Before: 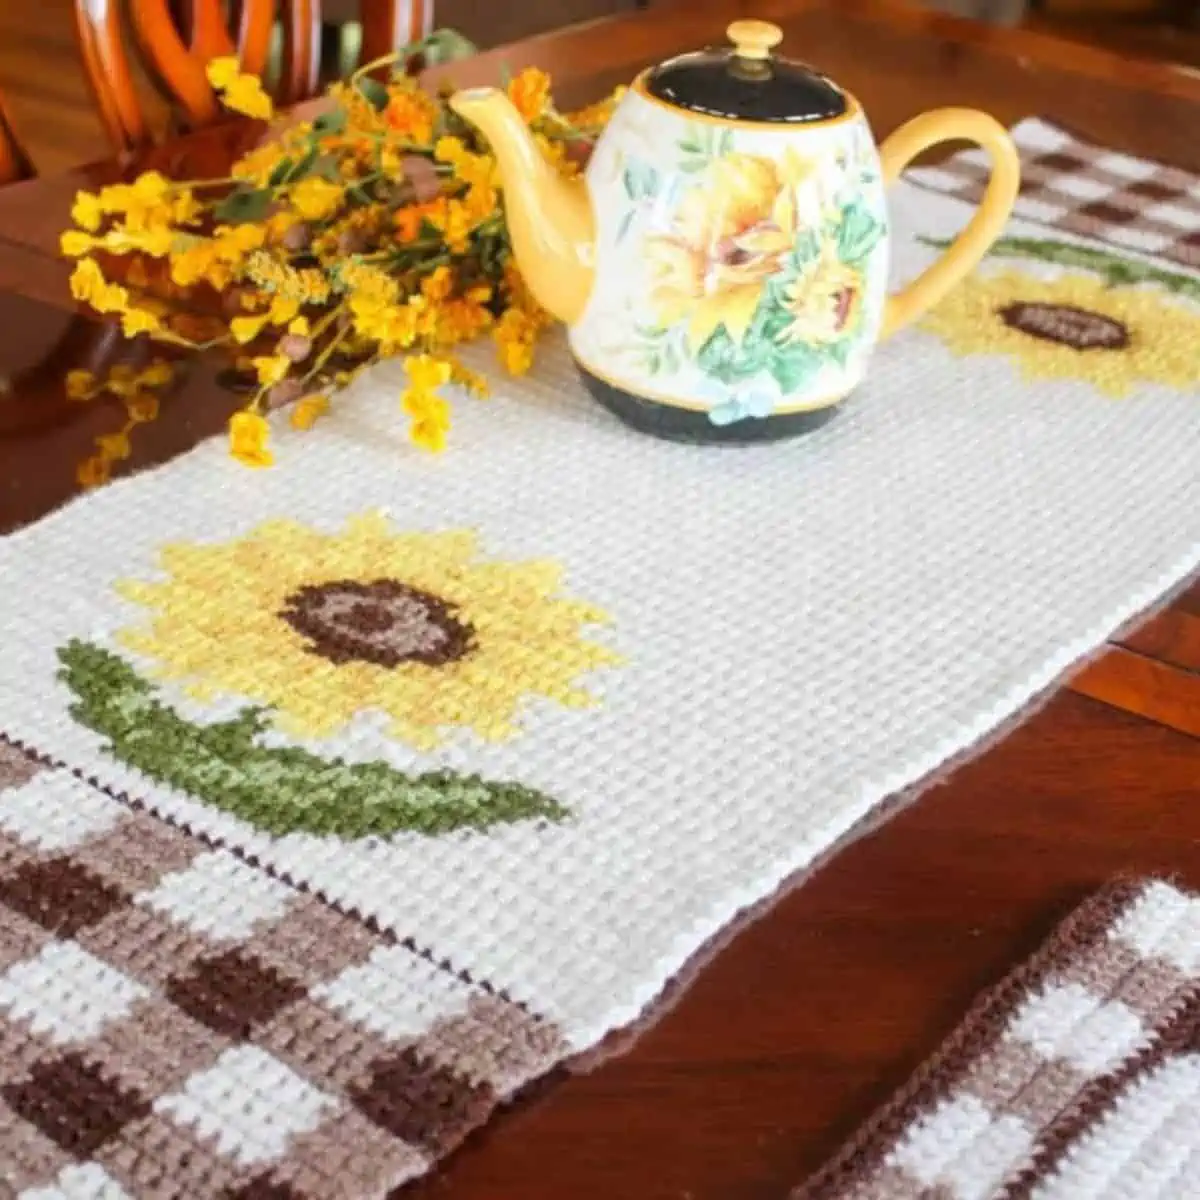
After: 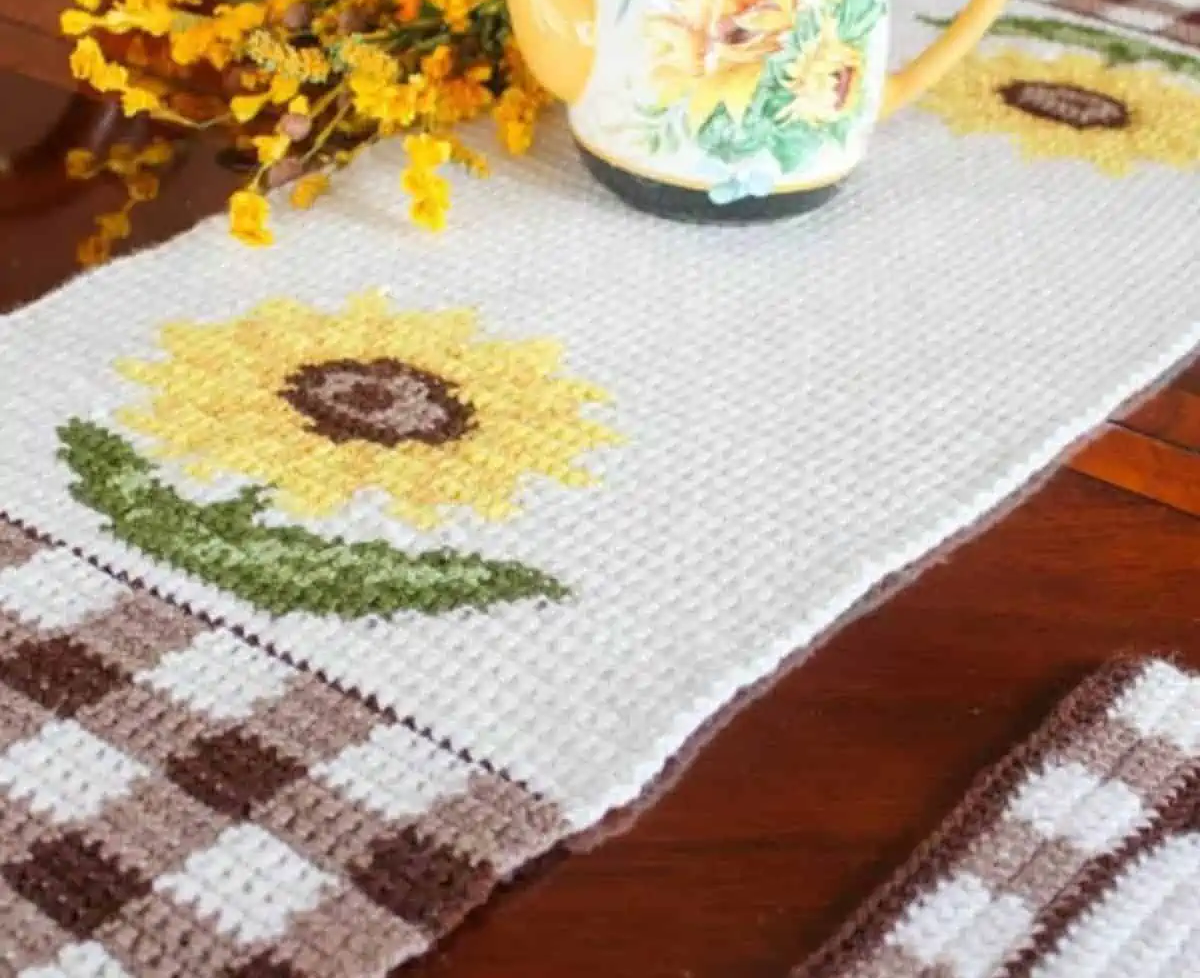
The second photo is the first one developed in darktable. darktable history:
crop and rotate: top 18.497%
